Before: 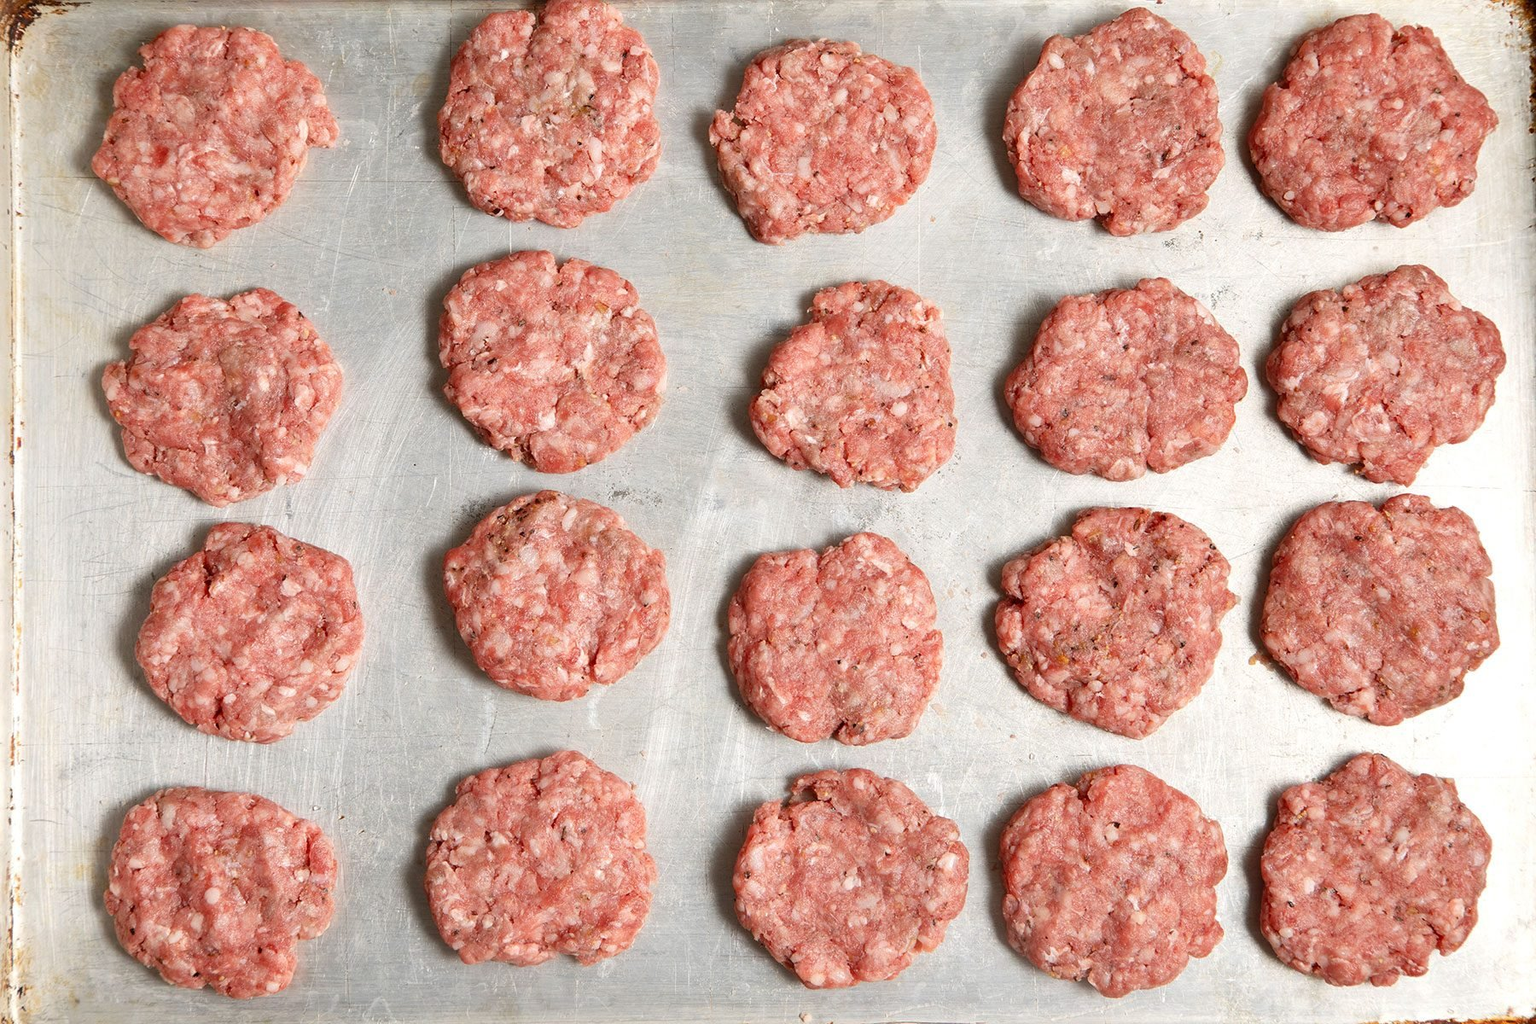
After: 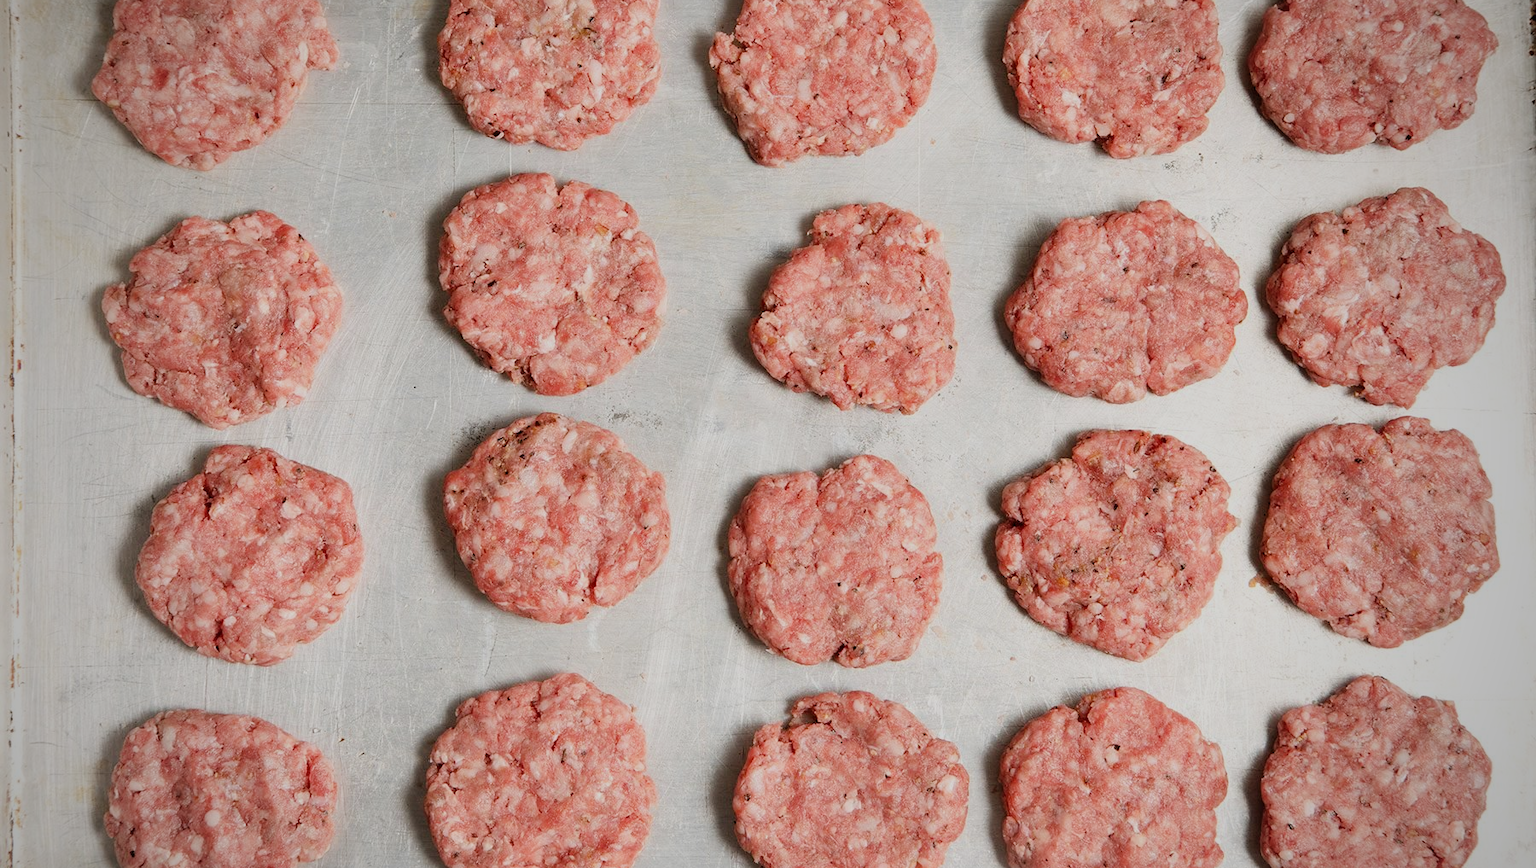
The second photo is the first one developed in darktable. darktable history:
crop: top 7.618%, bottom 7.497%
filmic rgb: black relative exposure -7.65 EV, white relative exposure 4.56 EV, hardness 3.61
vignetting: fall-off start 67.21%, brightness -0.418, saturation -0.289, width/height ratio 1.018, unbound false
